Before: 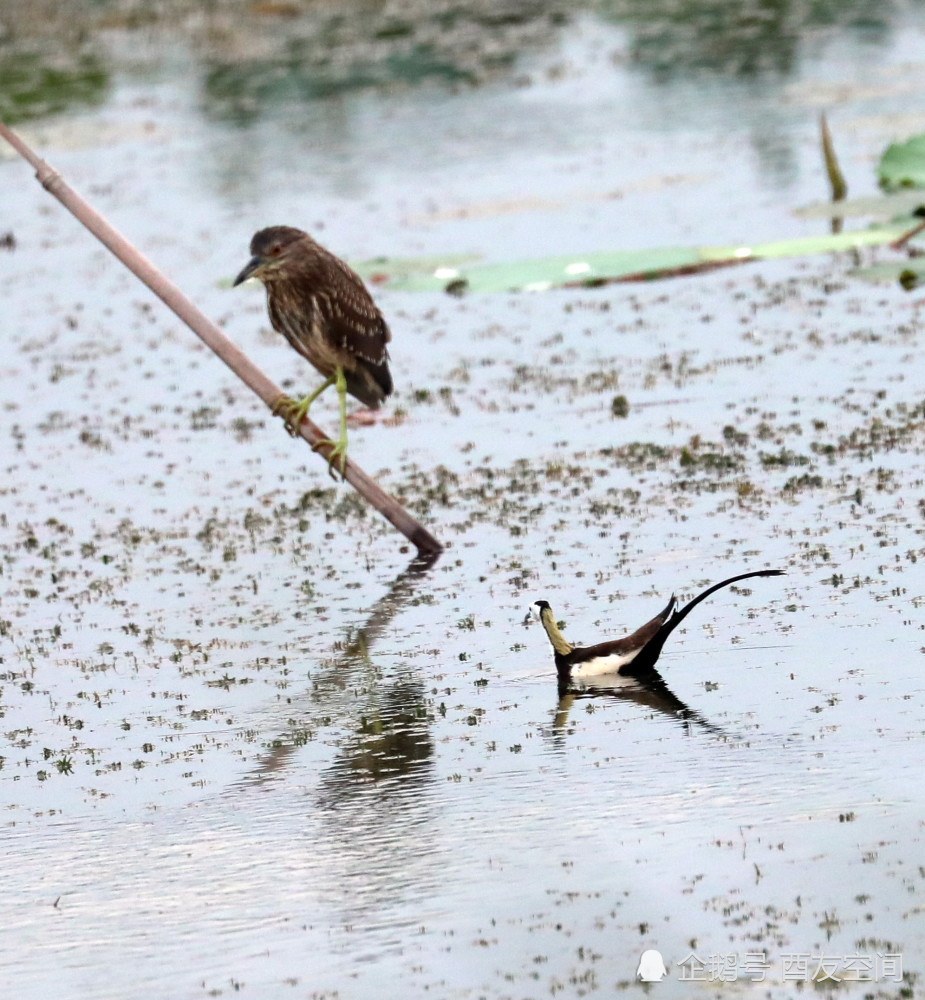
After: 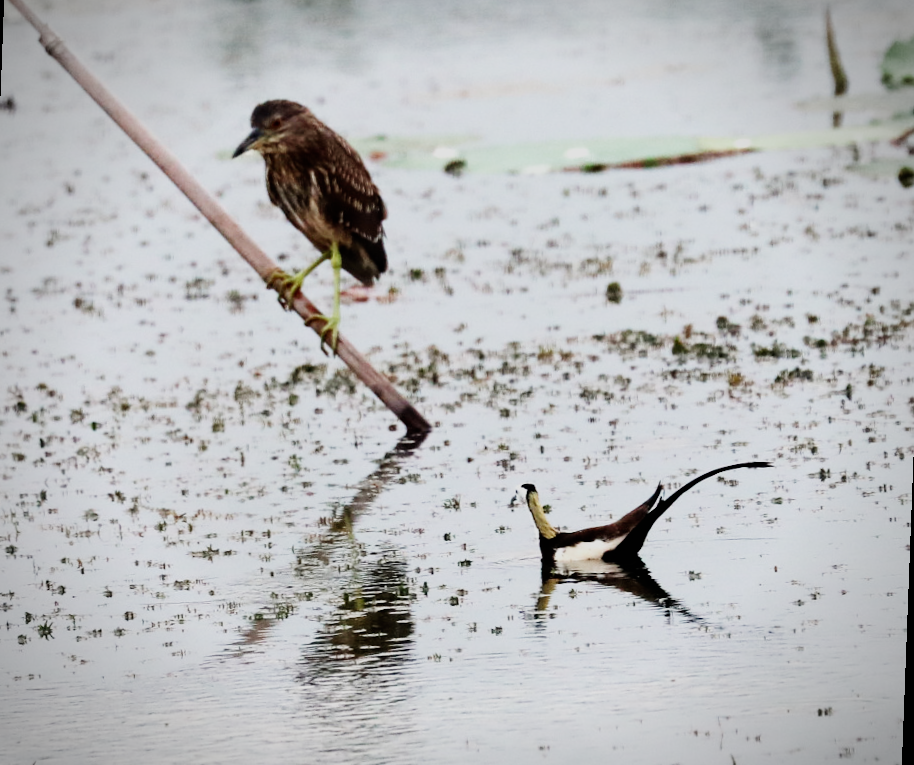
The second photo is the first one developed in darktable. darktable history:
crop and rotate: left 2.991%, top 13.302%, right 1.981%, bottom 12.636%
sigmoid: contrast 1.7, skew -0.2, preserve hue 0%, red attenuation 0.1, red rotation 0.035, green attenuation 0.1, green rotation -0.017, blue attenuation 0.15, blue rotation -0.052, base primaries Rec2020
rotate and perspective: rotation 2.17°, automatic cropping off
vignetting: width/height ratio 1.094
